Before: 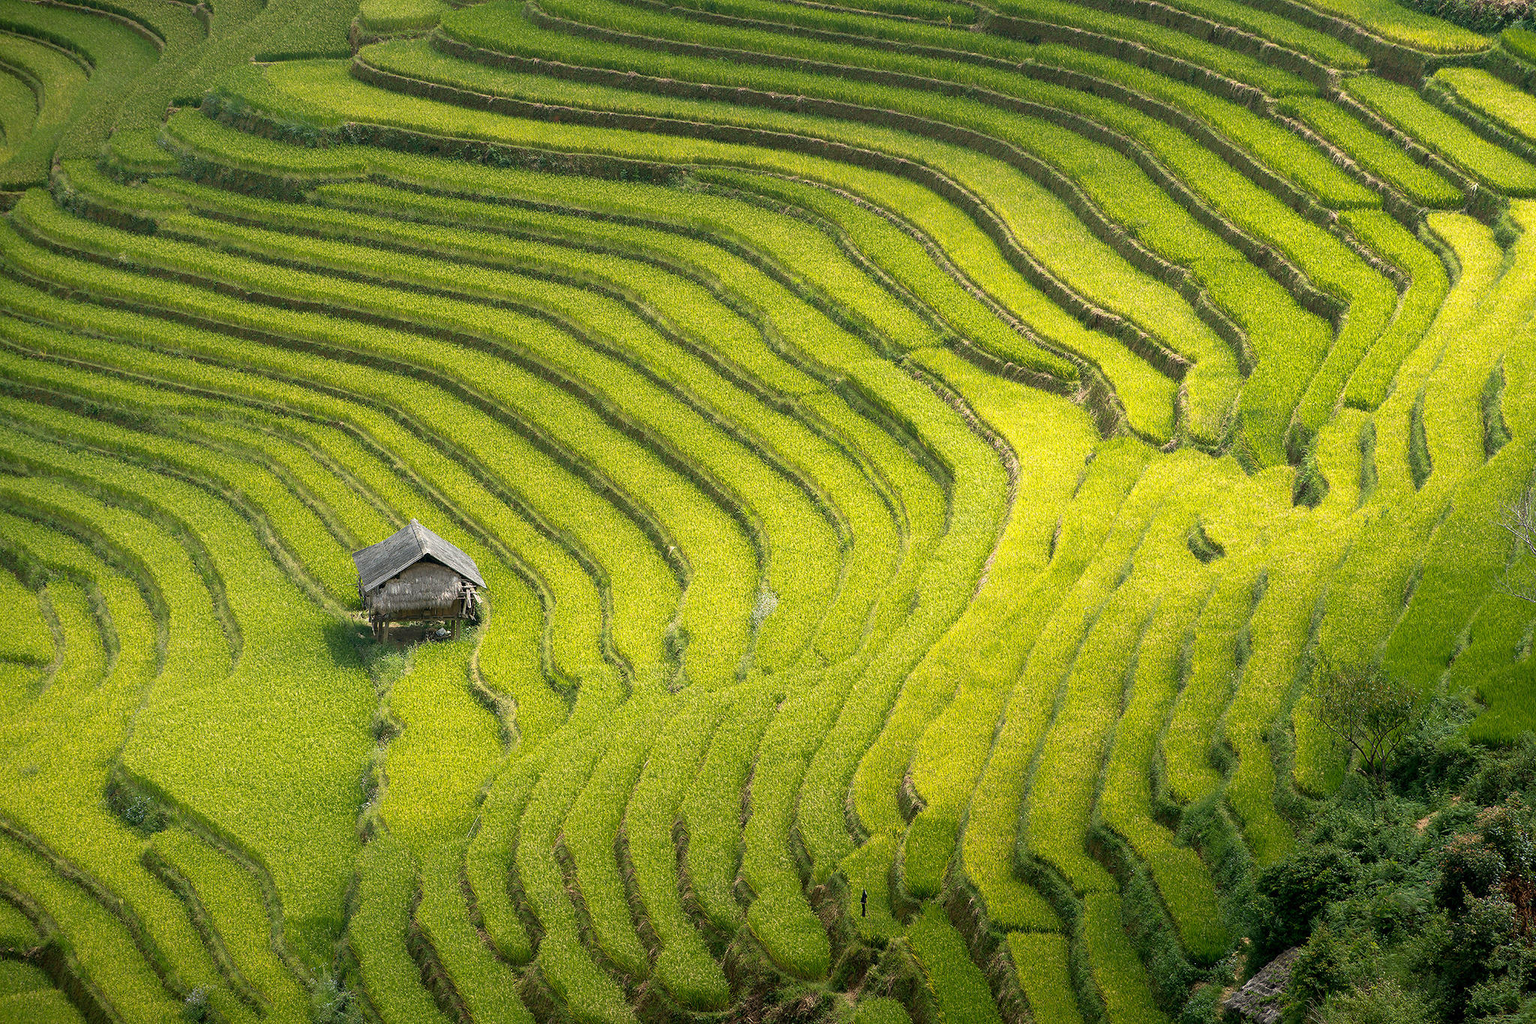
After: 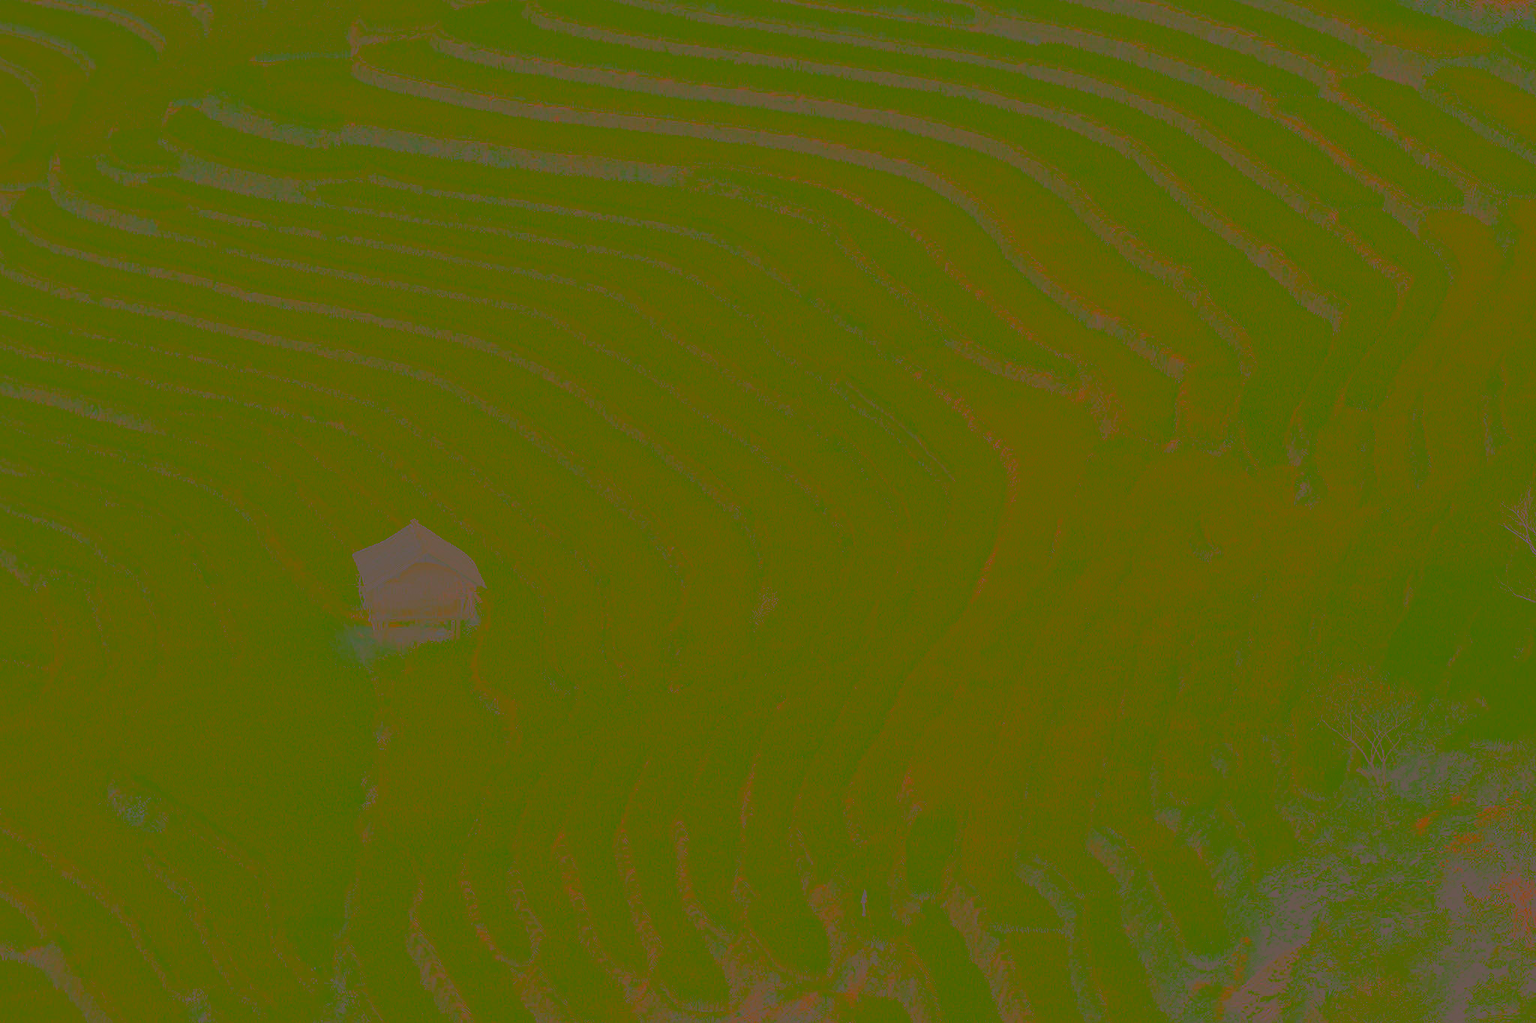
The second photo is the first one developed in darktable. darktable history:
color correction: highlights a* 10.21, highlights b* 9.79, shadows a* 8.61, shadows b* 7.88, saturation 0.8
contrast brightness saturation: contrast -0.99, brightness -0.17, saturation 0.75
sharpen: amount 0.2
local contrast: detail 130%
